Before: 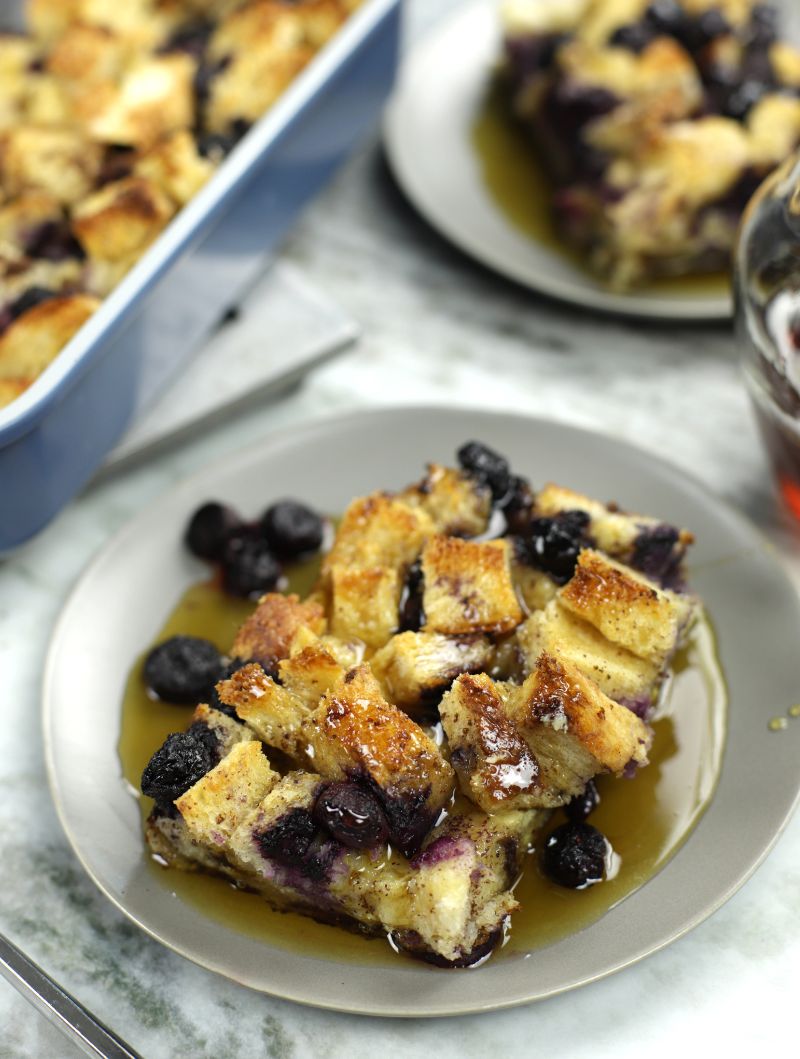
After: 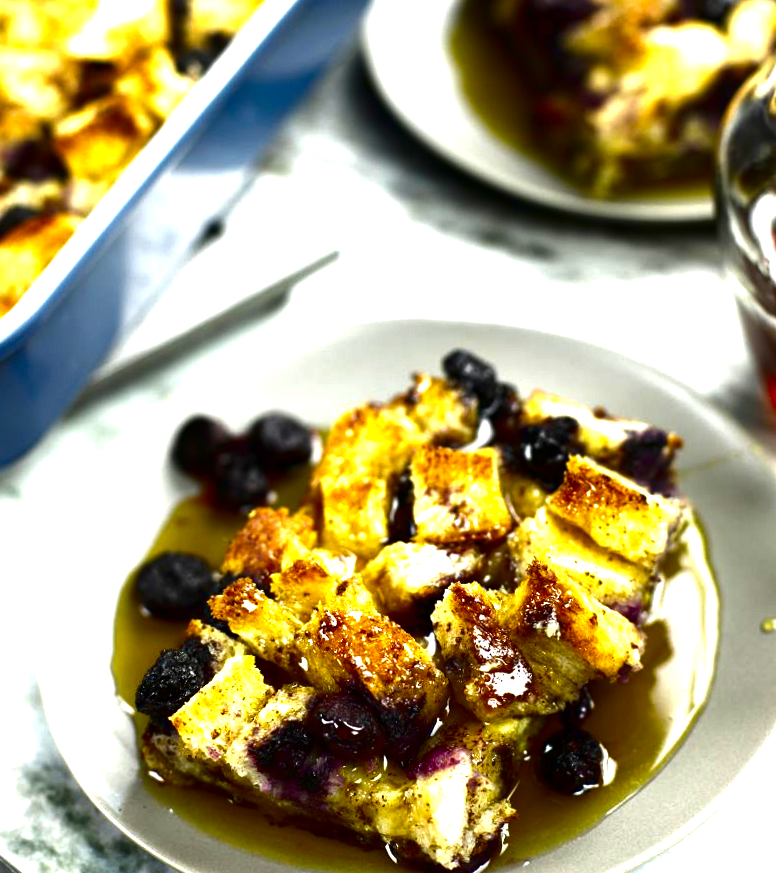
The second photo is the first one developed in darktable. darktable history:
exposure: black level correction 0, exposure 1.2 EV, compensate highlight preservation false
crop: left 1.507%, top 6.147%, right 1.379%, bottom 6.637%
color balance rgb: perceptual saturation grading › global saturation 25%, global vibrance 20%
contrast brightness saturation: brightness -0.52
rotate and perspective: rotation -1.42°, crop left 0.016, crop right 0.984, crop top 0.035, crop bottom 0.965
